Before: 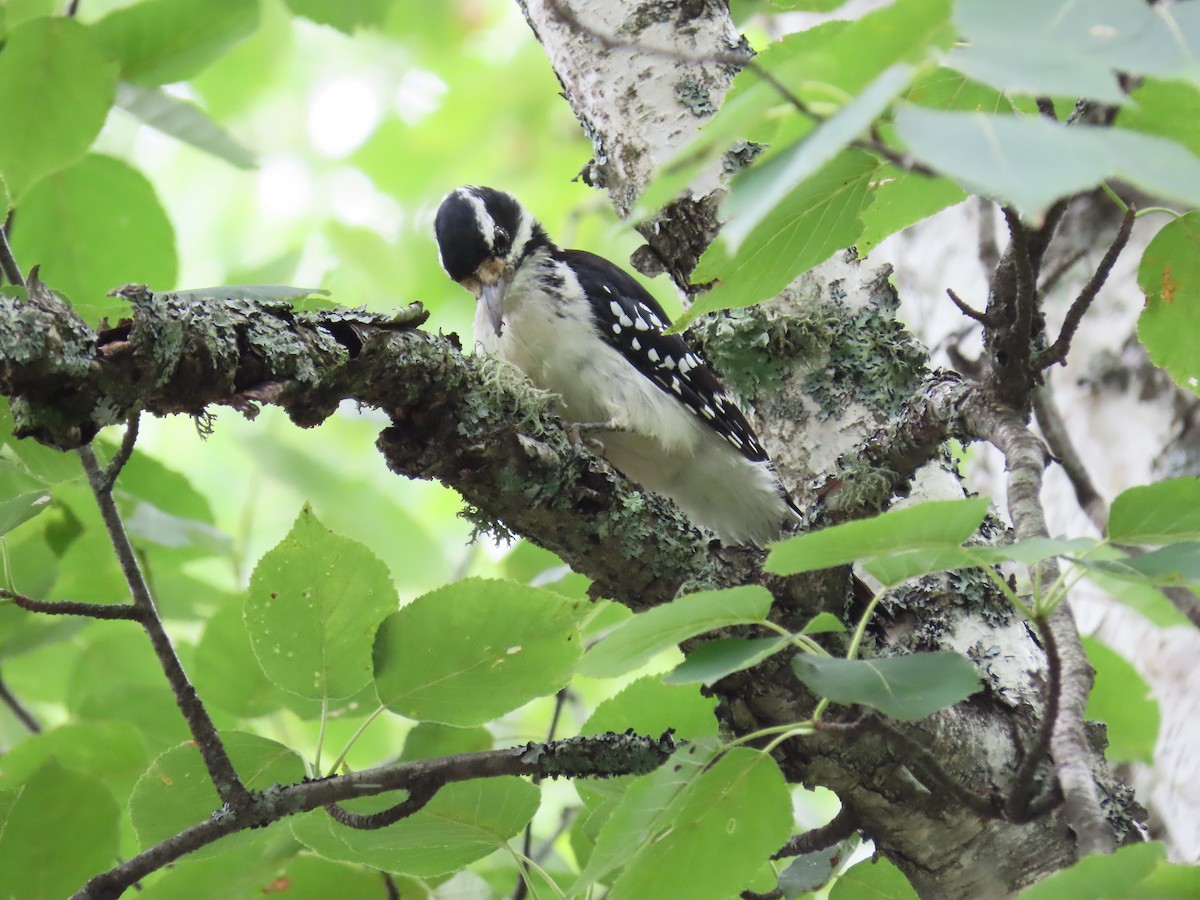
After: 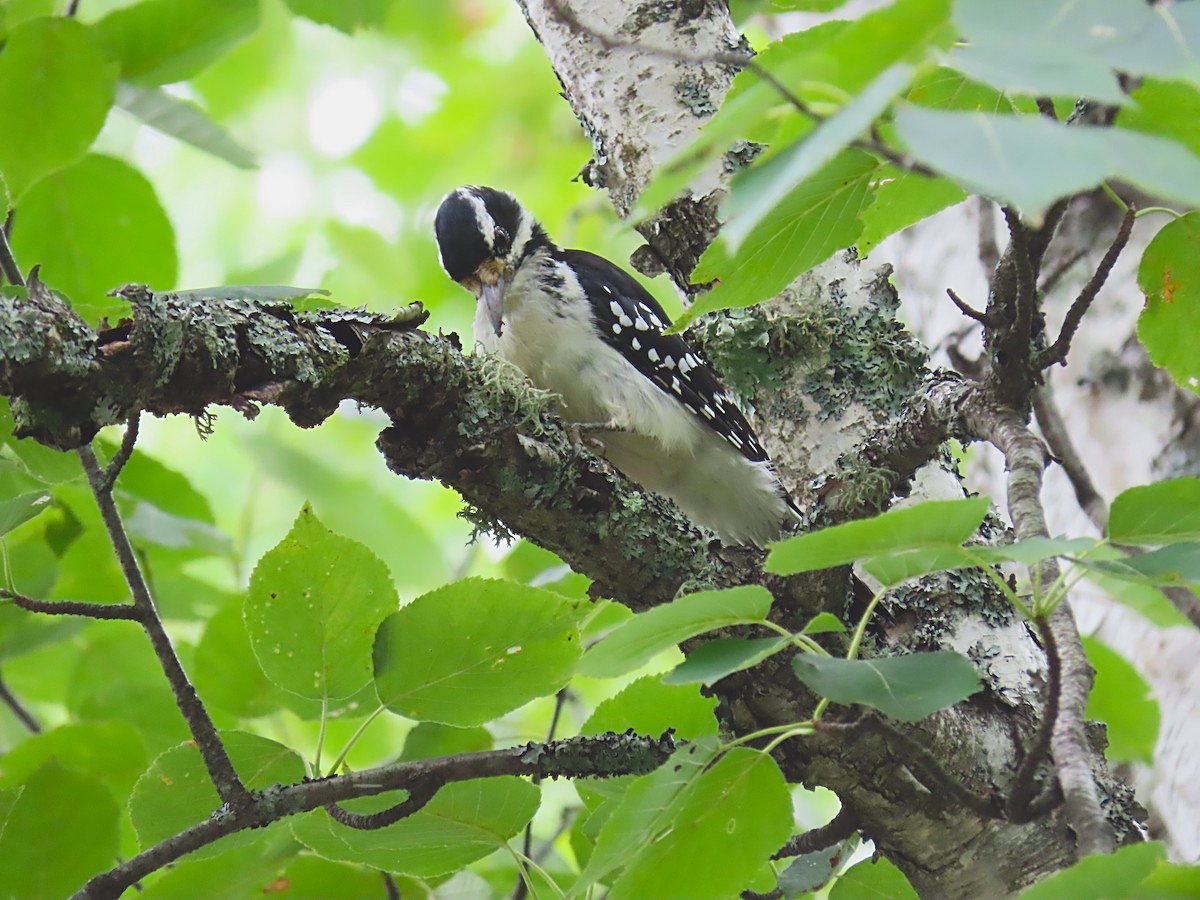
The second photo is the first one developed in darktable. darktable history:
color balance rgb: perceptual saturation grading › global saturation 20%, global vibrance 20%
sharpen: on, module defaults
exposure: black level correction -0.014, exposure -0.193 EV, compensate highlight preservation false
